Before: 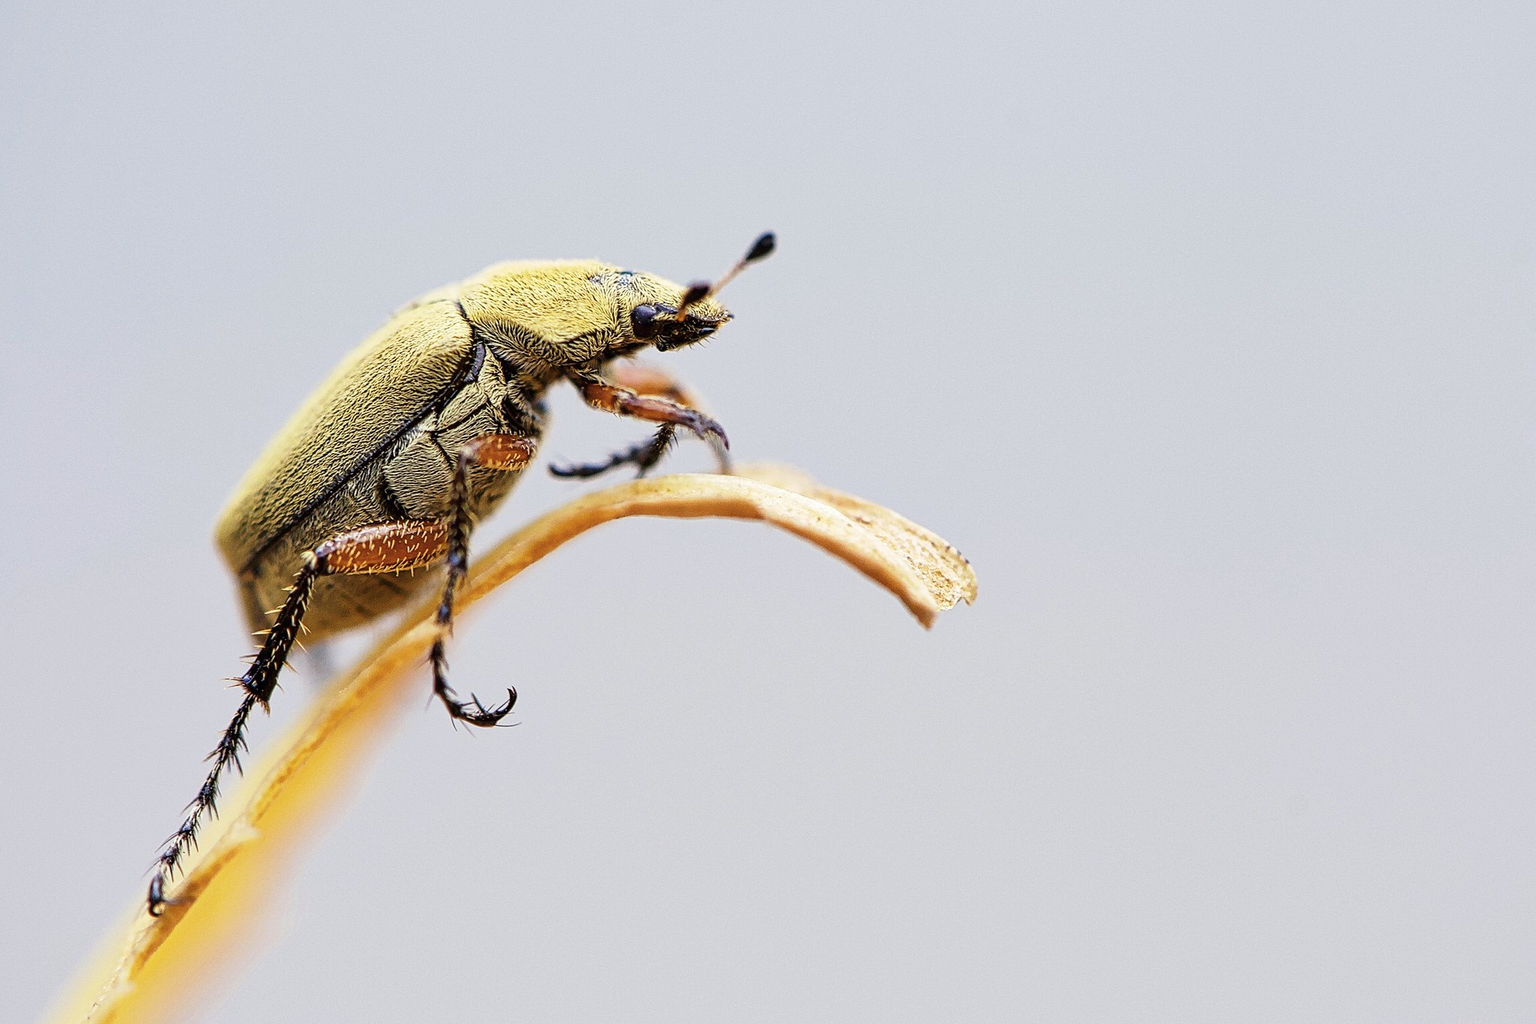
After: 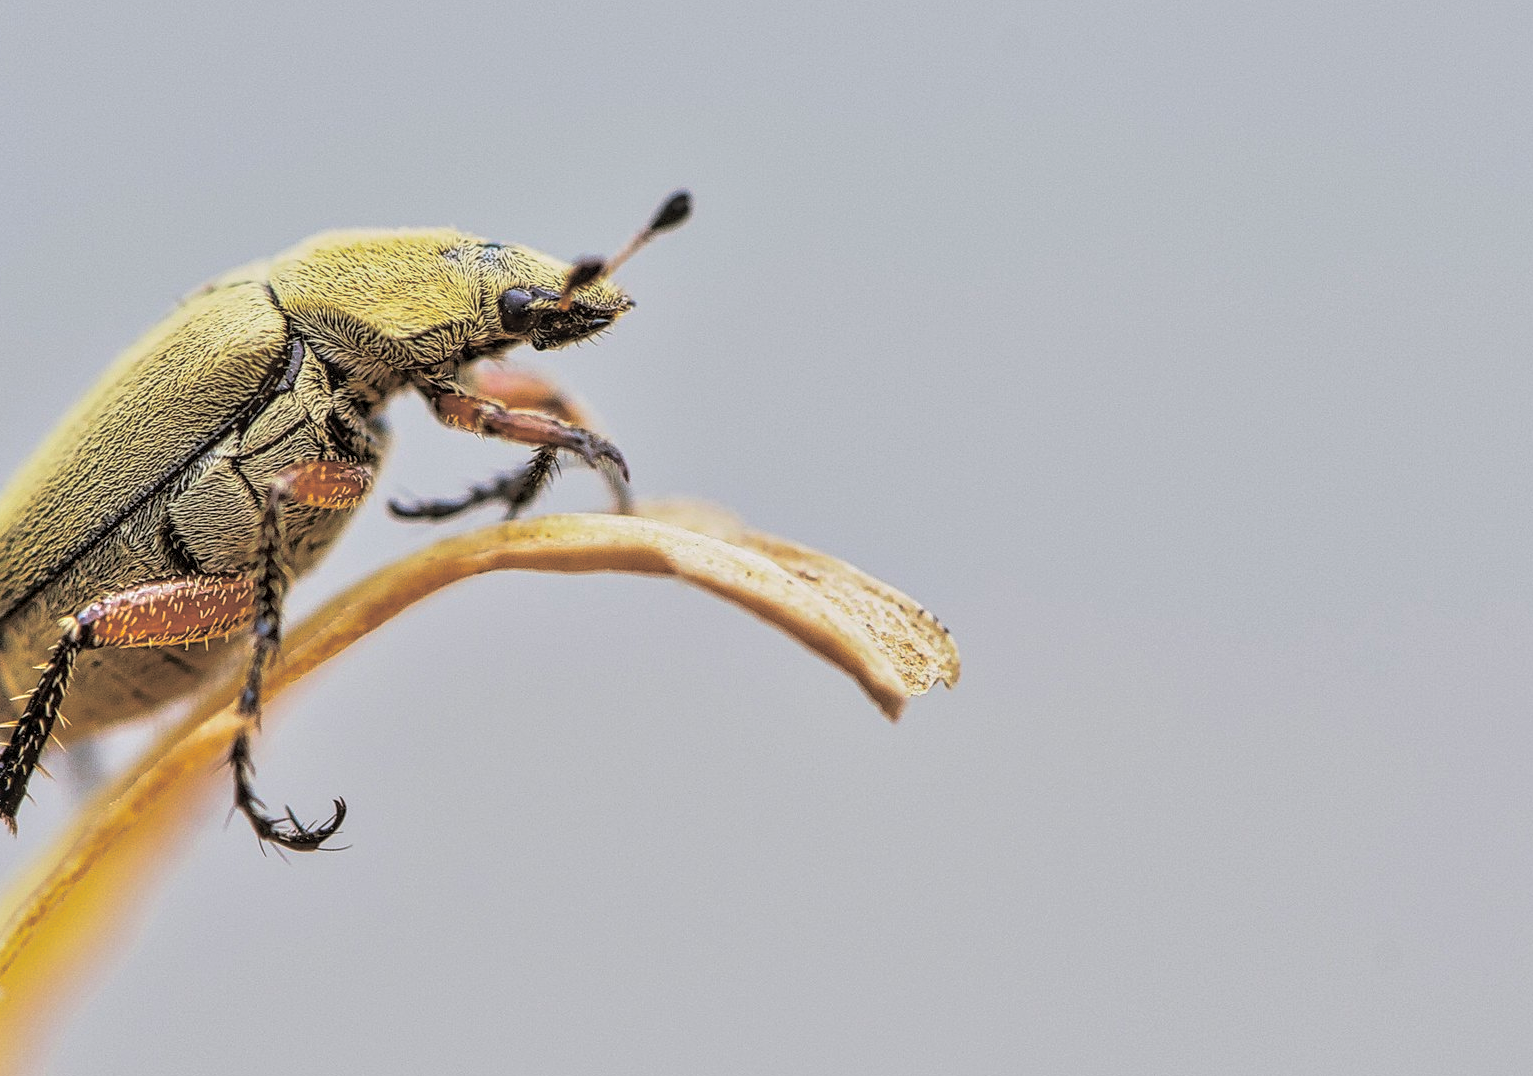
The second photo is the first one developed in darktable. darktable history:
crop: left 16.768%, top 8.653%, right 8.362%, bottom 12.485%
exposure: black level correction 0, exposure -0.721 EV, compensate highlight preservation false
local contrast: on, module defaults
tone equalizer: -8 EV 2 EV, -7 EV 2 EV, -6 EV 2 EV, -5 EV 2 EV, -4 EV 2 EV, -3 EV 1.5 EV, -2 EV 1 EV, -1 EV 0.5 EV
split-toning: shadows › hue 46.8°, shadows › saturation 0.17, highlights › hue 316.8°, highlights › saturation 0.27, balance -51.82
